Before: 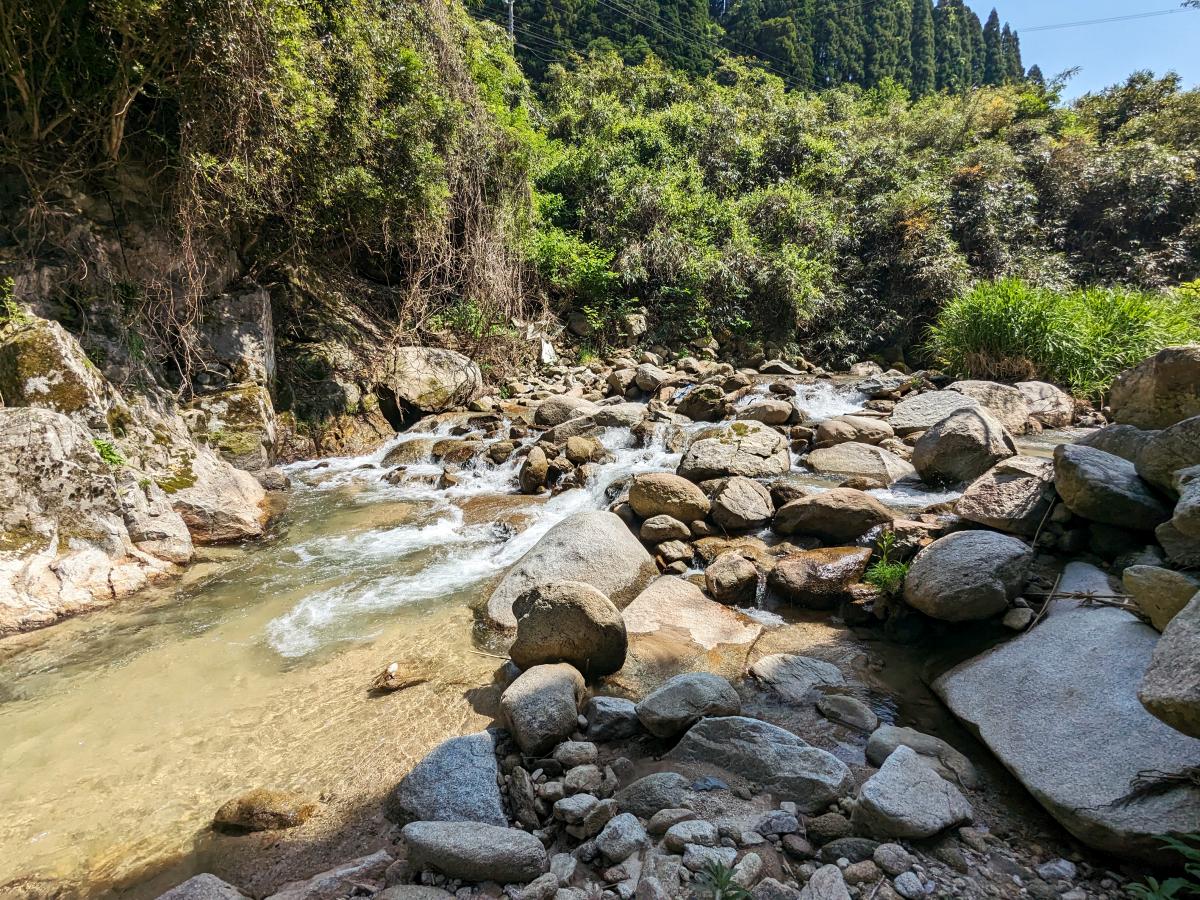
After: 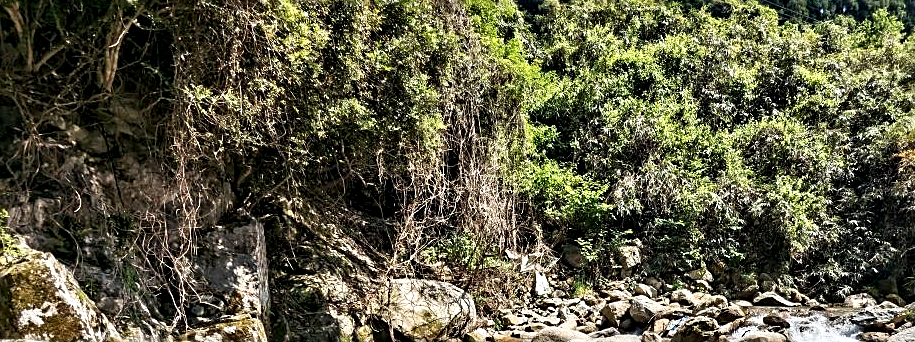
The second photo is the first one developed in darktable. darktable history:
contrast equalizer: y [[0.511, 0.558, 0.631, 0.632, 0.559, 0.512], [0.5 ×6], [0.507, 0.559, 0.627, 0.644, 0.647, 0.647], [0 ×6], [0 ×6]]
crop: left 0.579%, top 7.627%, right 23.167%, bottom 54.275%
sharpen: on, module defaults
